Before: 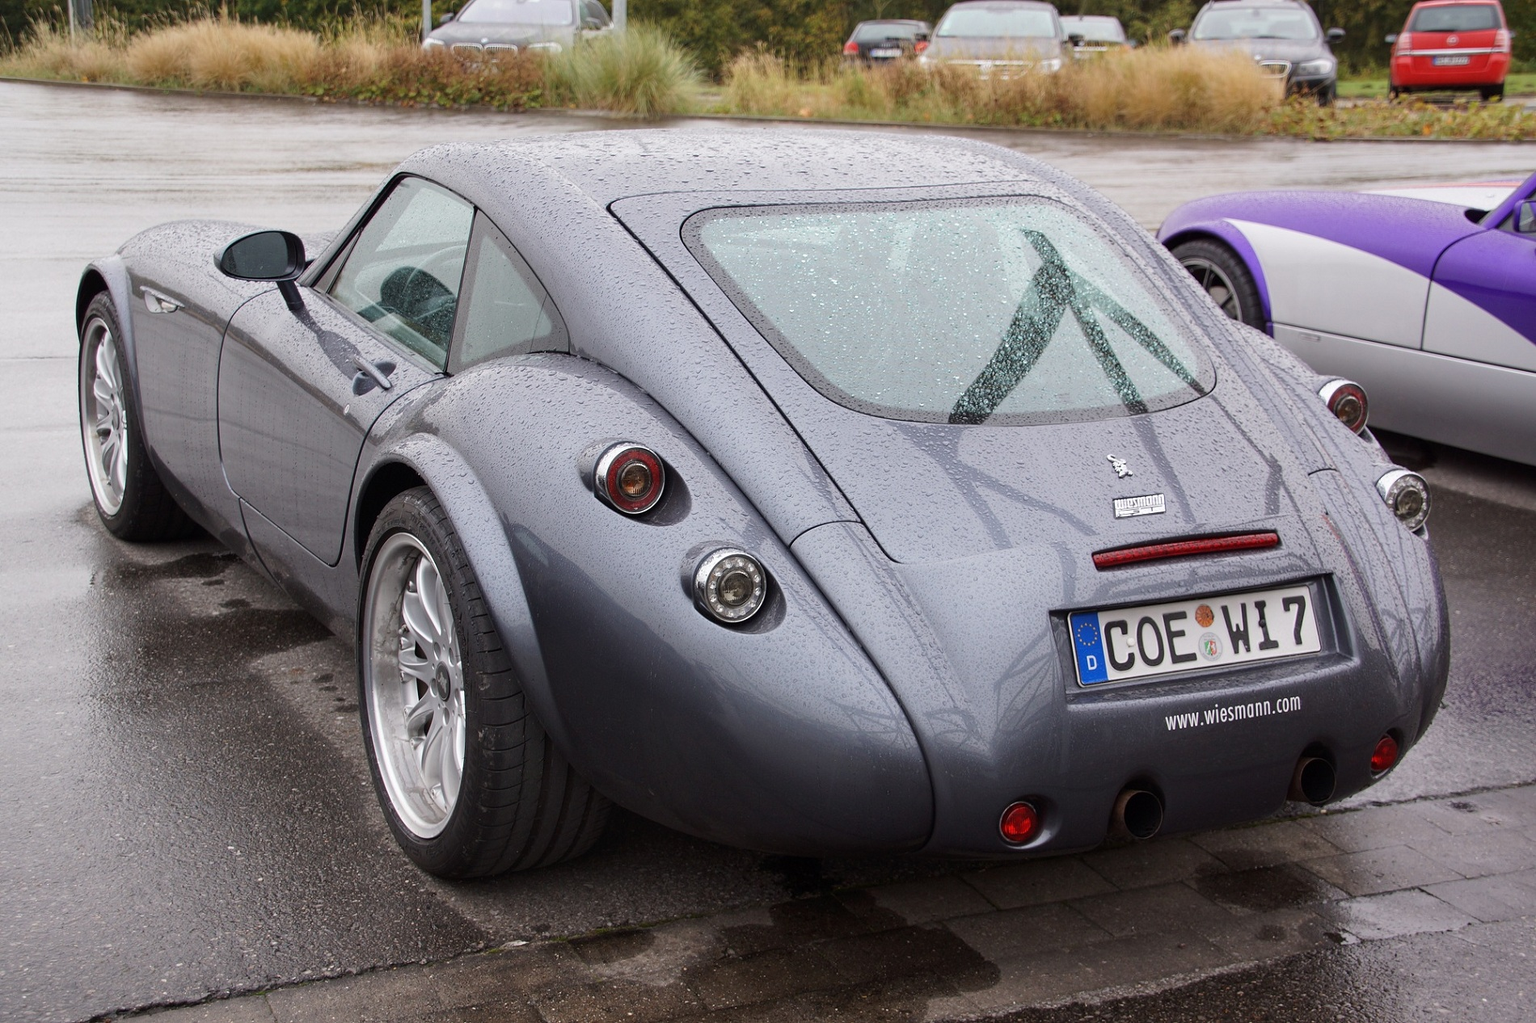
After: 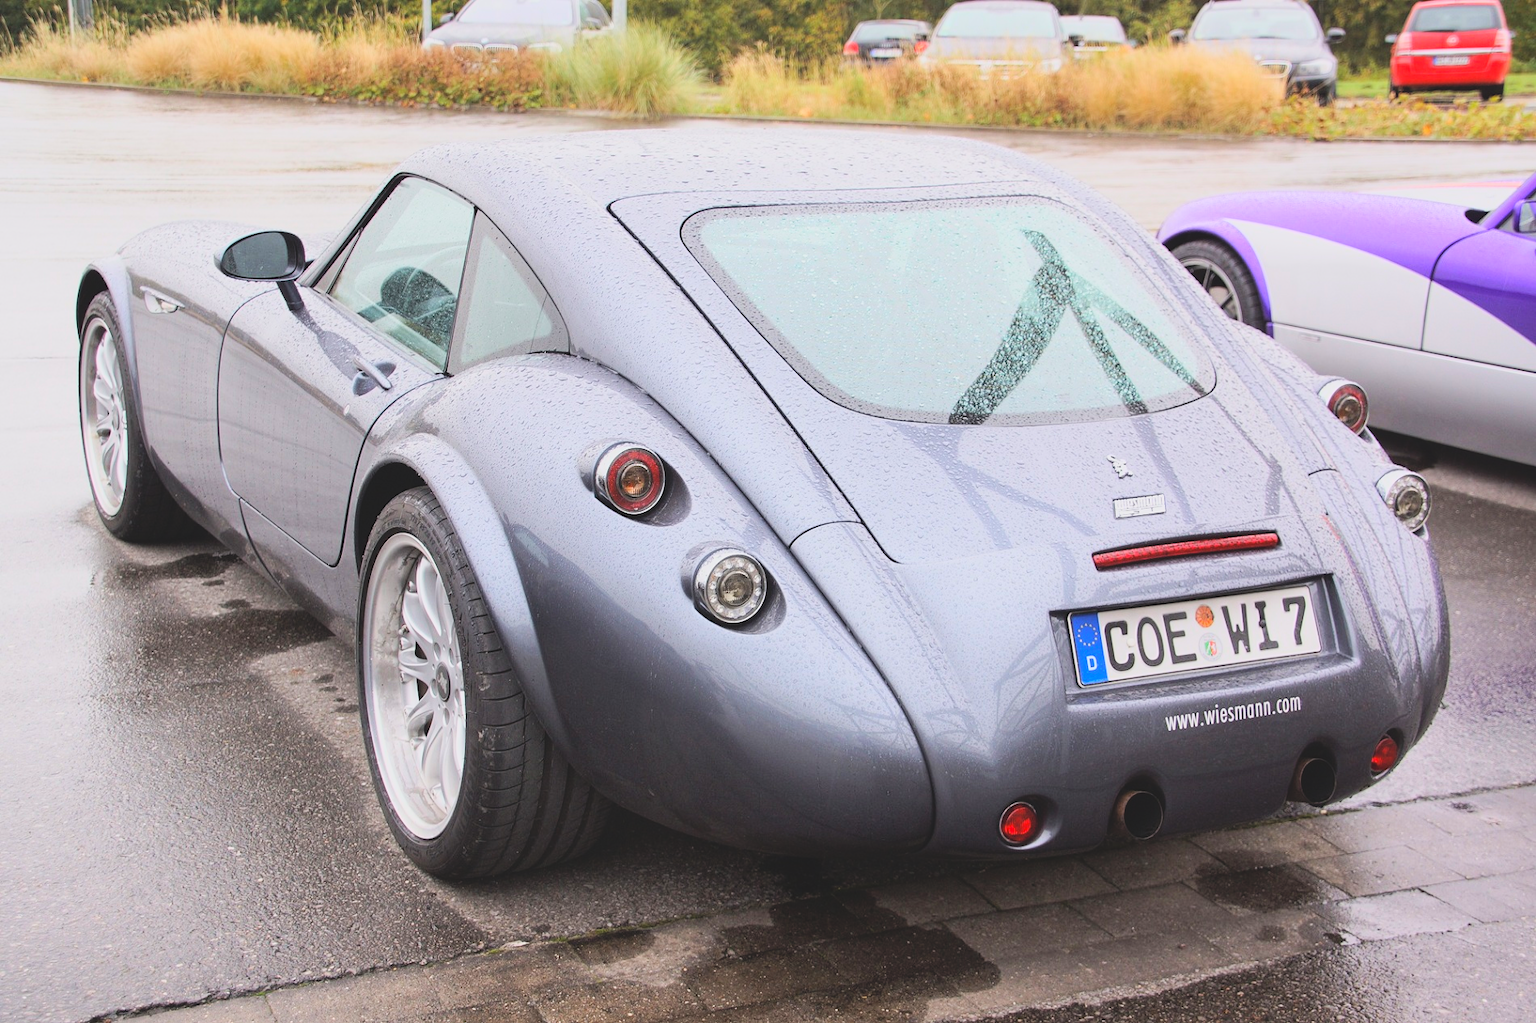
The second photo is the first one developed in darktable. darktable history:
contrast brightness saturation: contrast -0.28
tone curve: curves: ch0 [(0, 0.026) (0.155, 0.133) (0.272, 0.34) (0.434, 0.625) (0.676, 0.871) (0.994, 0.955)], color space Lab, linked channels, preserve colors none
